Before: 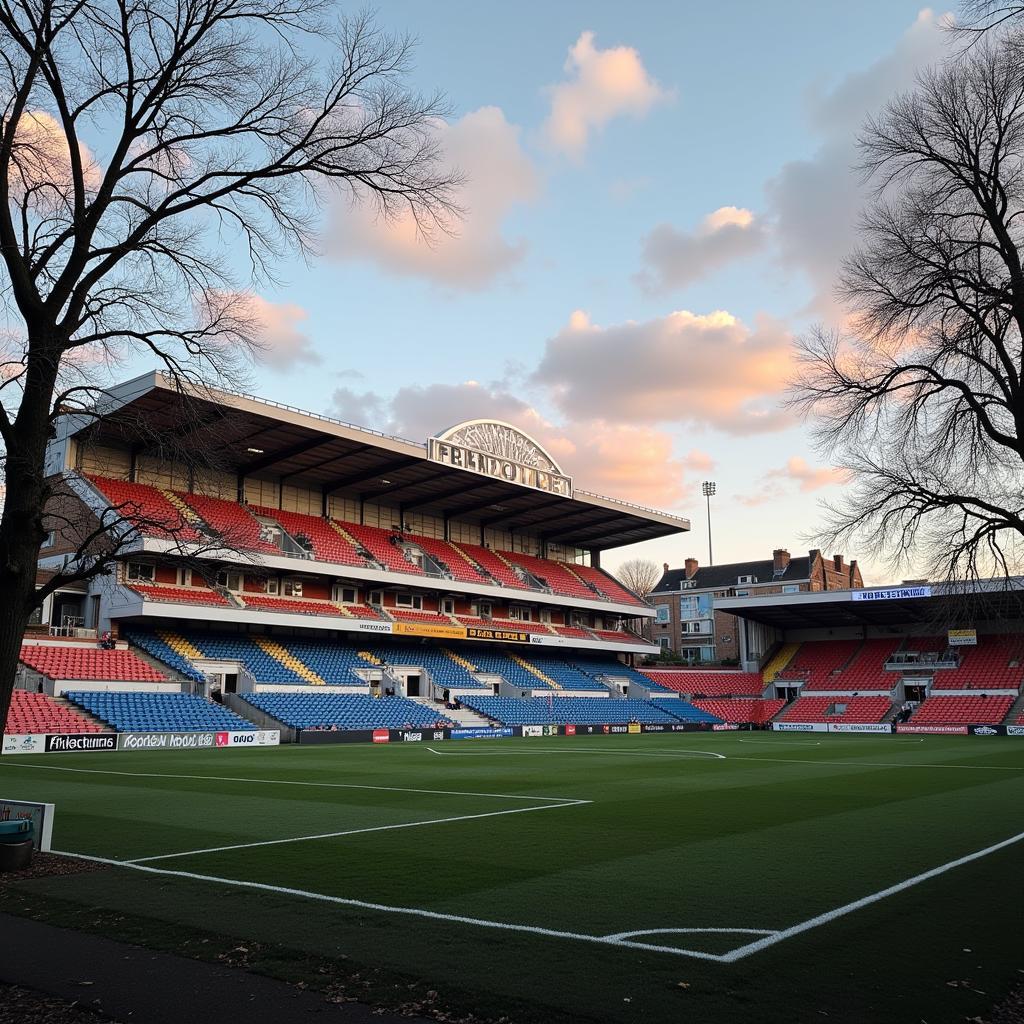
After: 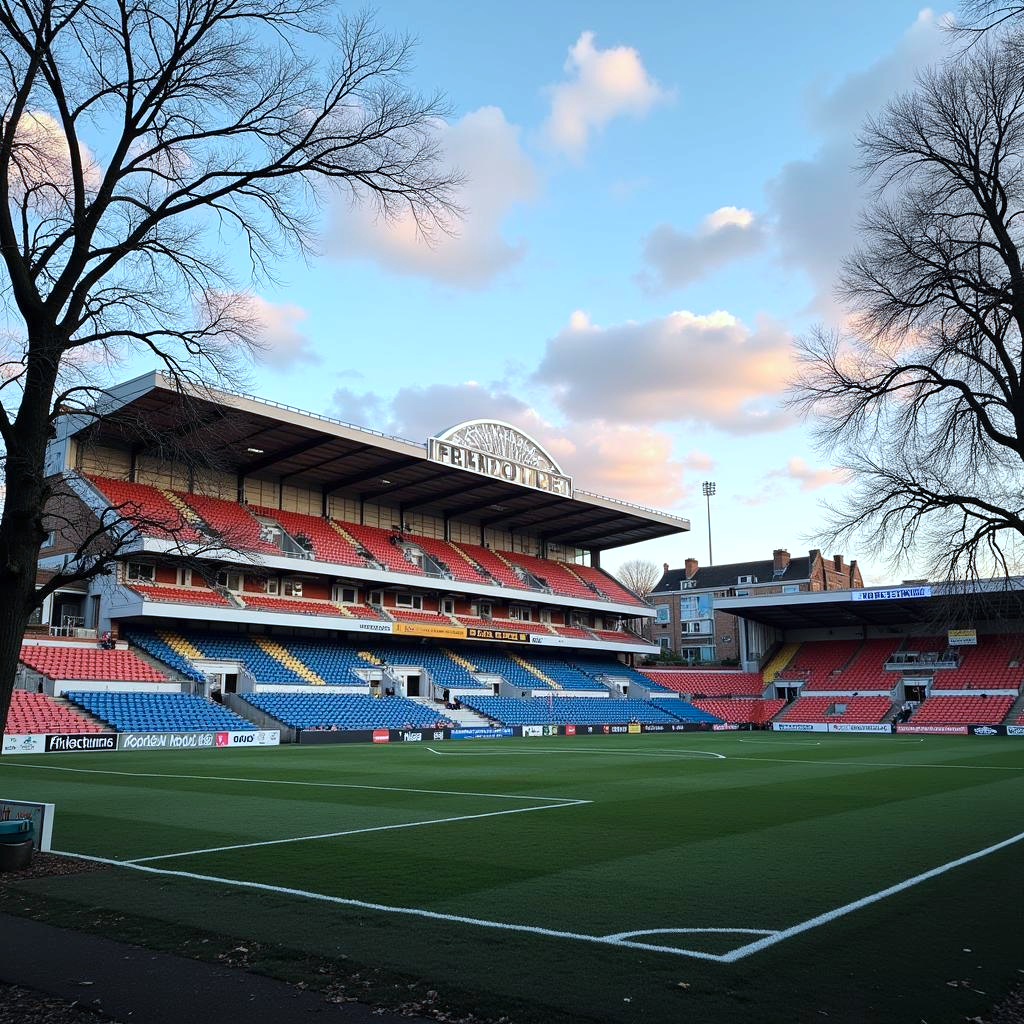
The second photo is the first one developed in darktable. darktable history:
exposure: exposure 0.201 EV, compensate exposure bias true, compensate highlight preservation false
color calibration: illuminant F (fluorescent), F source F9 (Cool White Deluxe 4150 K) – high CRI, x 0.374, y 0.373, temperature 4150.6 K
shadows and highlights: radius 336.67, shadows 28.98, soften with gaussian
